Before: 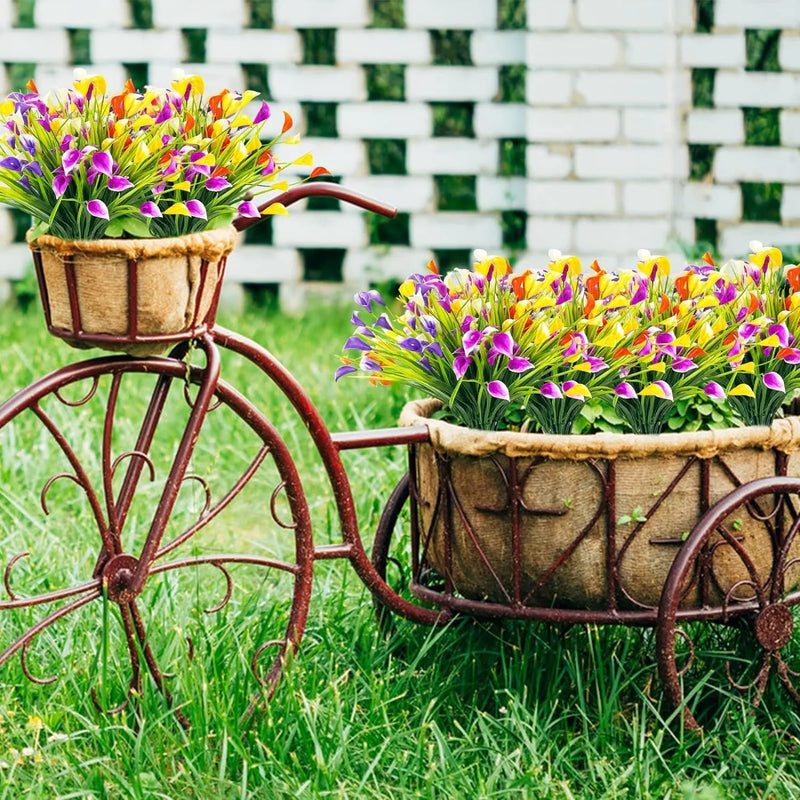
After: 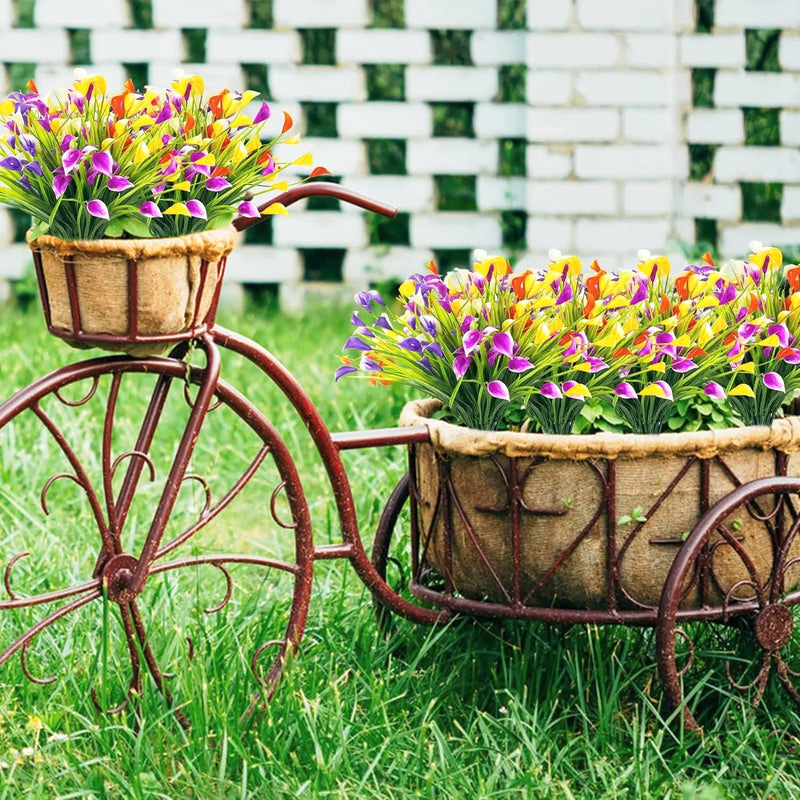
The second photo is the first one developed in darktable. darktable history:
tone curve: curves: ch0 [(0, 0) (0.003, 0.005) (0.011, 0.019) (0.025, 0.04) (0.044, 0.064) (0.069, 0.095) (0.1, 0.129) (0.136, 0.169) (0.177, 0.207) (0.224, 0.247) (0.277, 0.298) (0.335, 0.354) (0.399, 0.416) (0.468, 0.478) (0.543, 0.553) (0.623, 0.634) (0.709, 0.709) (0.801, 0.817) (0.898, 0.912) (1, 1)], preserve colors none
tone equalizer: on, module defaults
